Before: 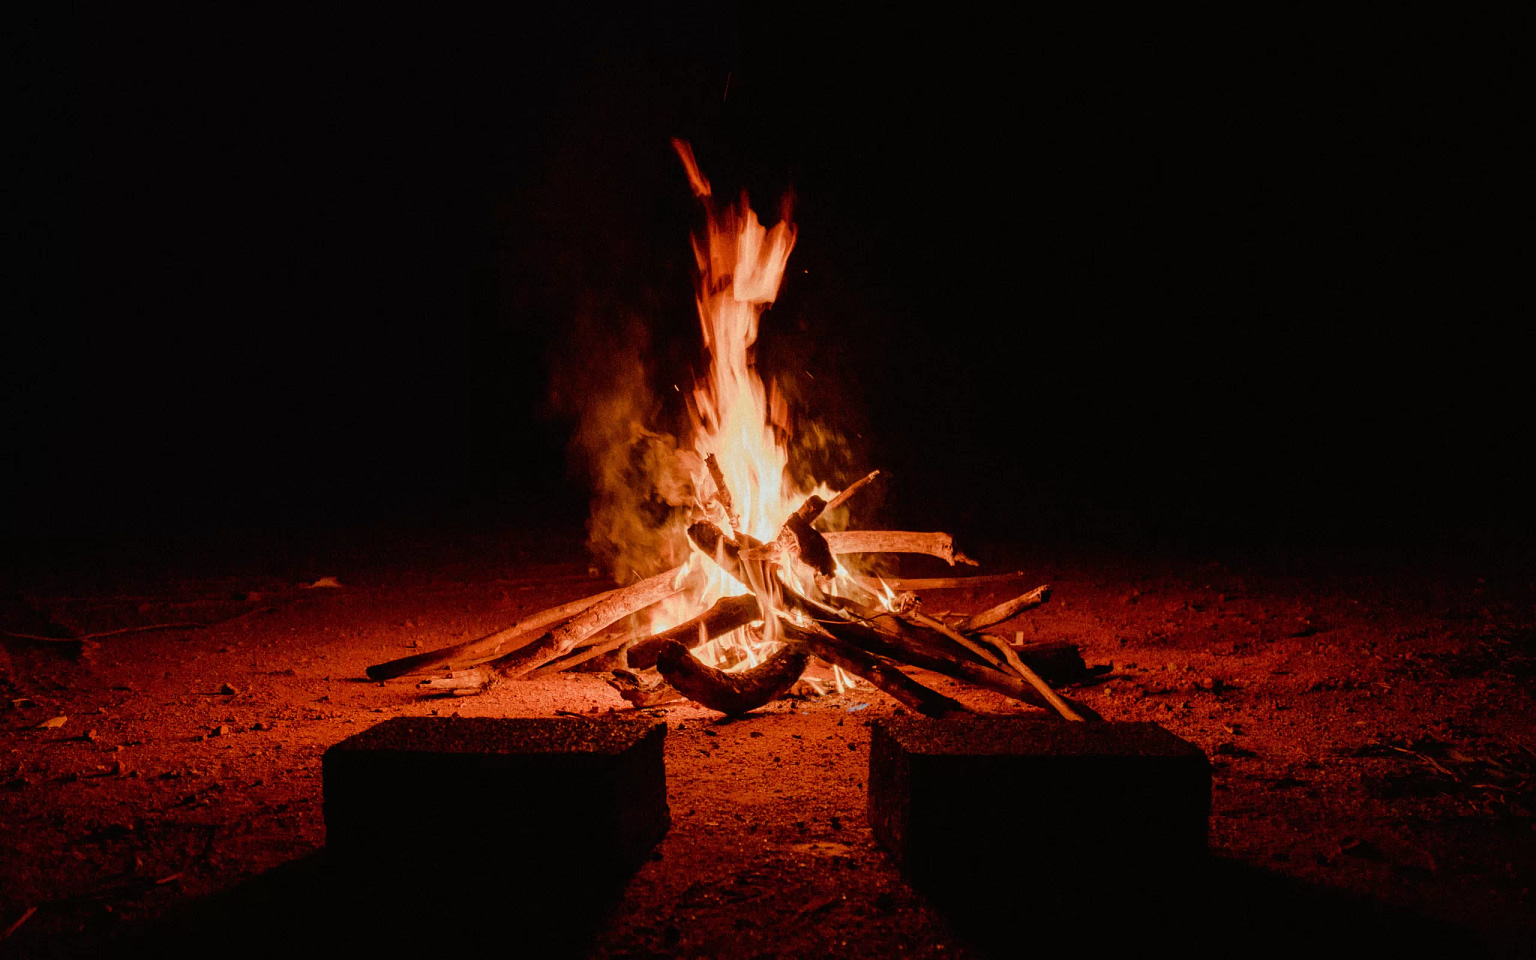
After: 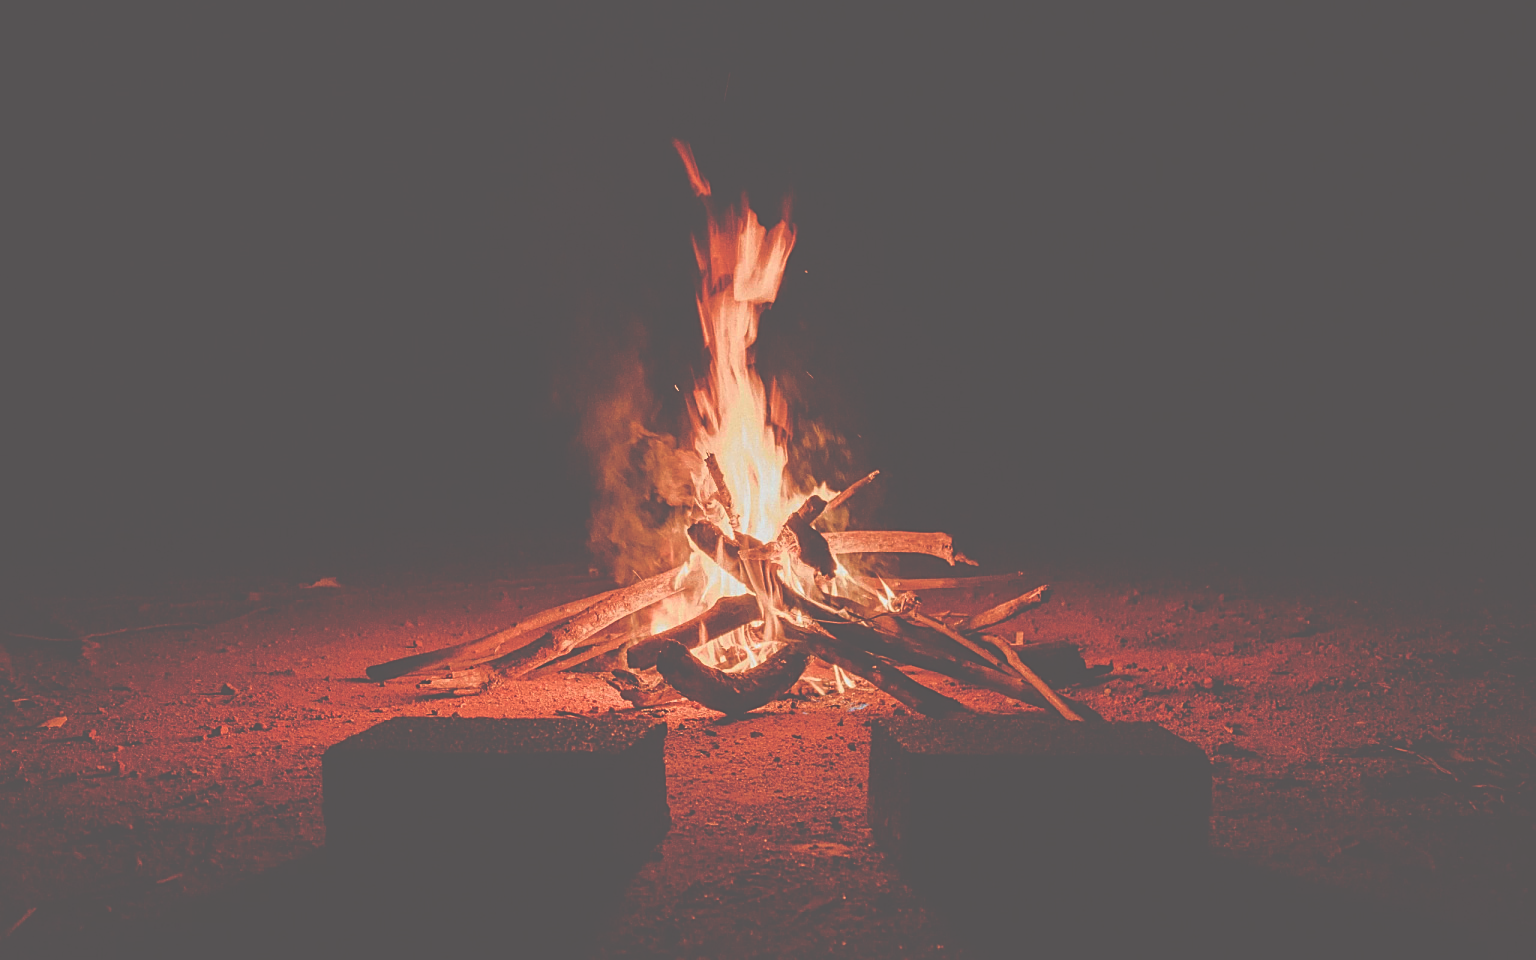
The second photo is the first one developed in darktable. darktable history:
exposure: black level correction -0.087, compensate highlight preservation false
sharpen: on, module defaults
tone curve: curves: ch0 [(0.013, 0) (0.061, 0.068) (0.239, 0.256) (0.502, 0.505) (0.683, 0.676) (0.761, 0.773) (0.858, 0.858) (0.987, 0.945)]; ch1 [(0, 0) (0.172, 0.123) (0.304, 0.288) (0.414, 0.44) (0.472, 0.473) (0.502, 0.508) (0.521, 0.528) (0.583, 0.595) (0.654, 0.673) (0.728, 0.761) (1, 1)]; ch2 [(0, 0) (0.411, 0.424) (0.485, 0.476) (0.502, 0.502) (0.553, 0.557) (0.57, 0.576) (1, 1)], color space Lab, independent channels, preserve colors none
